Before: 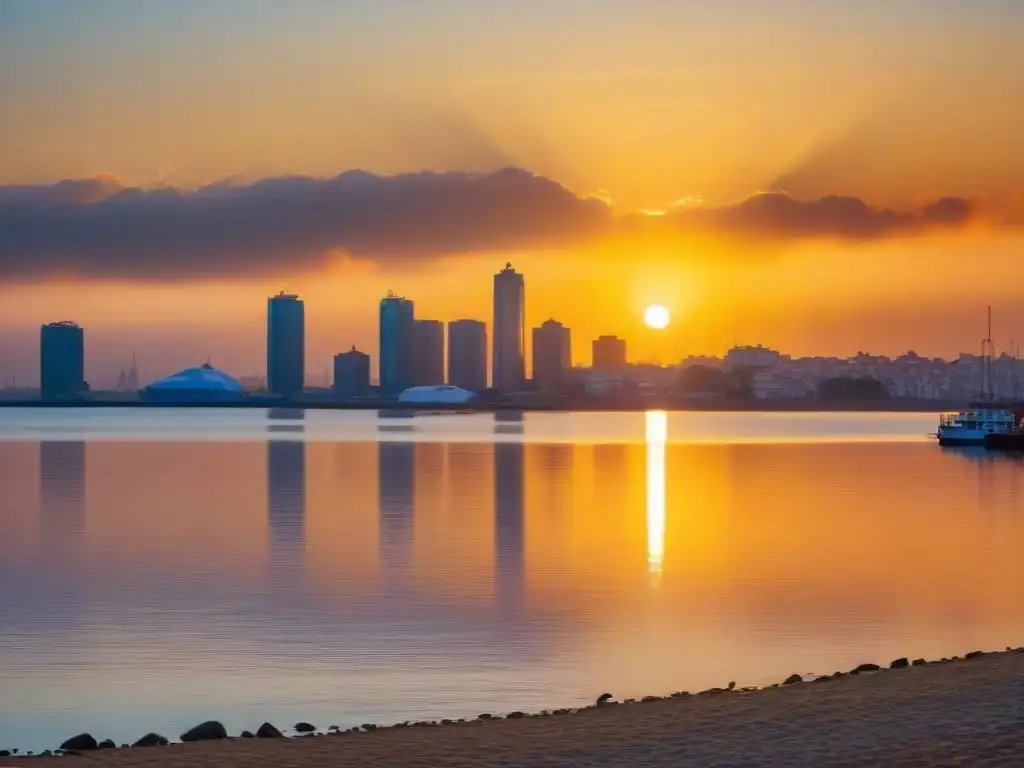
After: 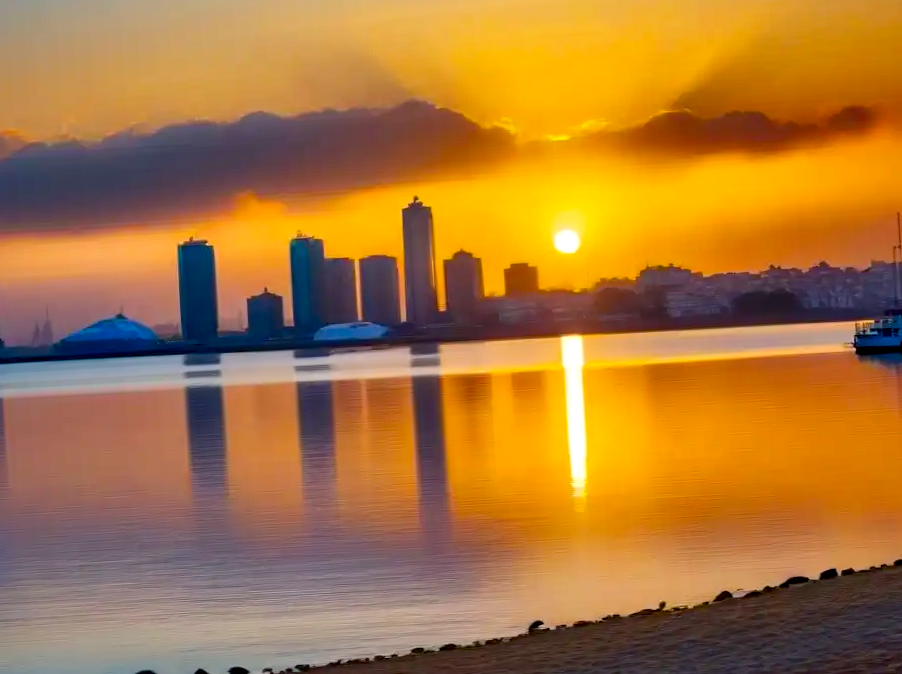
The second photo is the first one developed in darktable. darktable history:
color balance rgb: shadows lift › chroma 2.048%, shadows lift › hue 248.44°, global offset › luminance -0.899%, shadows fall-off 101.313%, perceptual saturation grading › global saturation 31.052%, mask middle-gray fulcrum 22.895%, global vibrance 9.582%
local contrast: mode bilateral grid, contrast 24, coarseness 60, detail 150%, midtone range 0.2
crop and rotate: angle 3.22°, left 5.453%, top 5.706%
